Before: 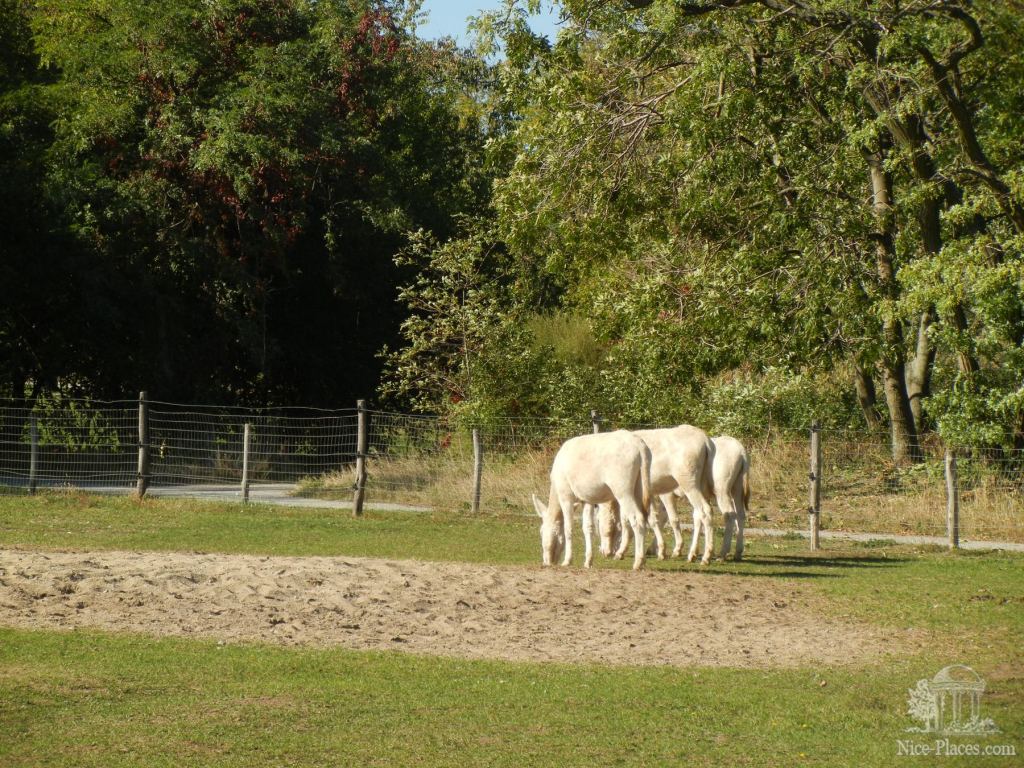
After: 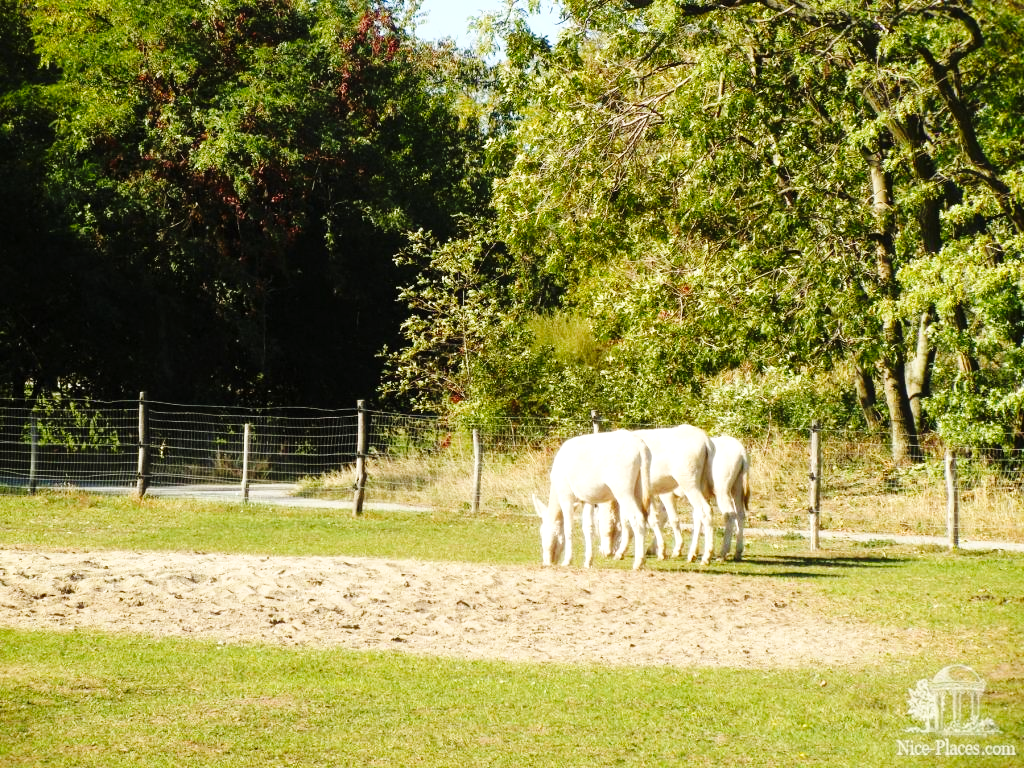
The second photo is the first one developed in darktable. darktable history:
exposure: exposure 0.6 EV, compensate highlight preservation false
base curve: curves: ch0 [(0, 0) (0.036, 0.025) (0.121, 0.166) (0.206, 0.329) (0.605, 0.79) (1, 1)], preserve colors none
